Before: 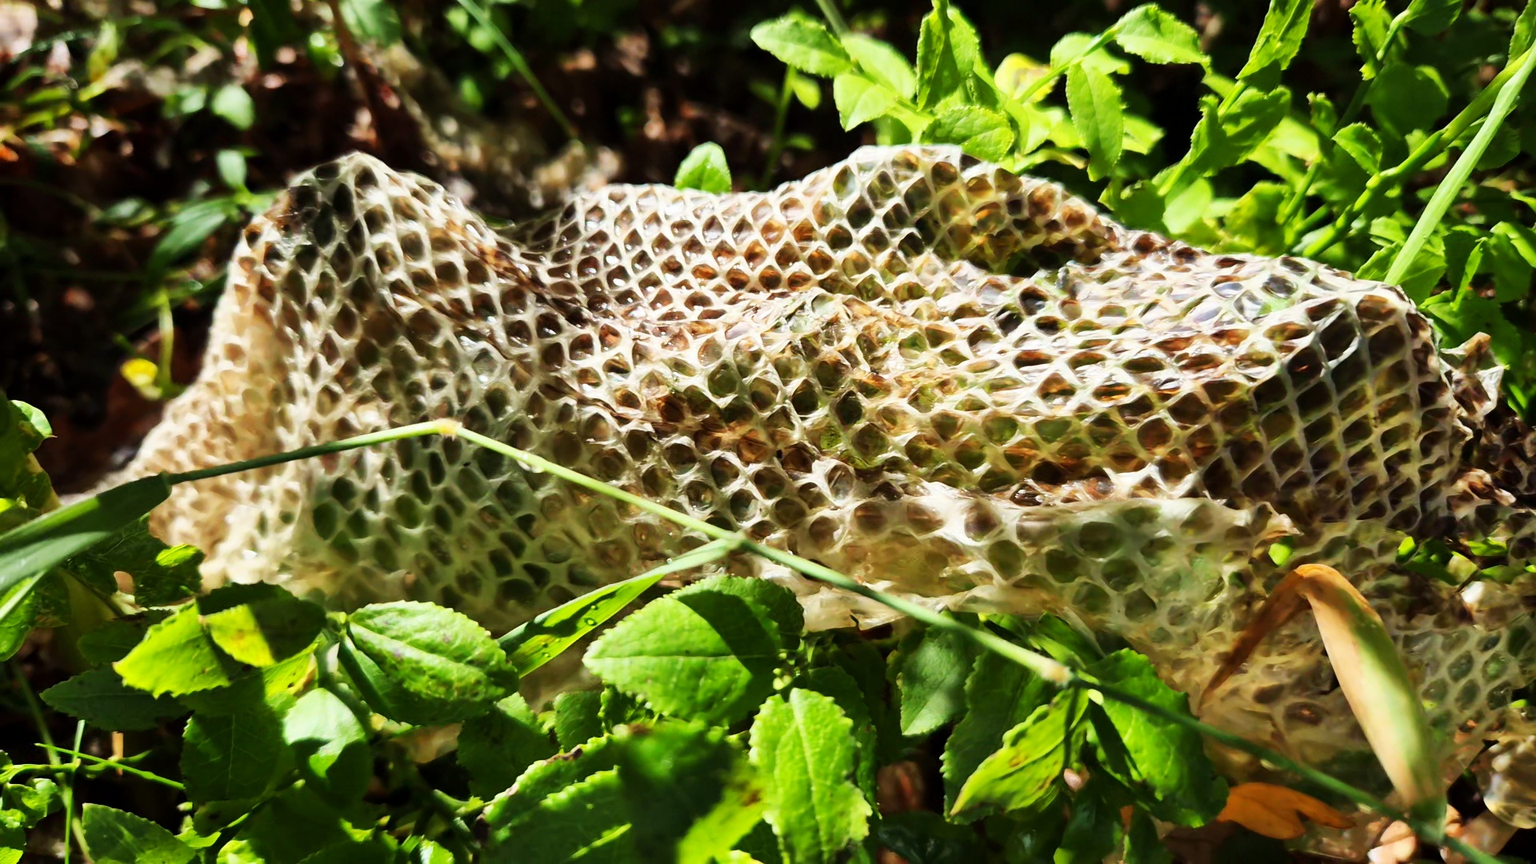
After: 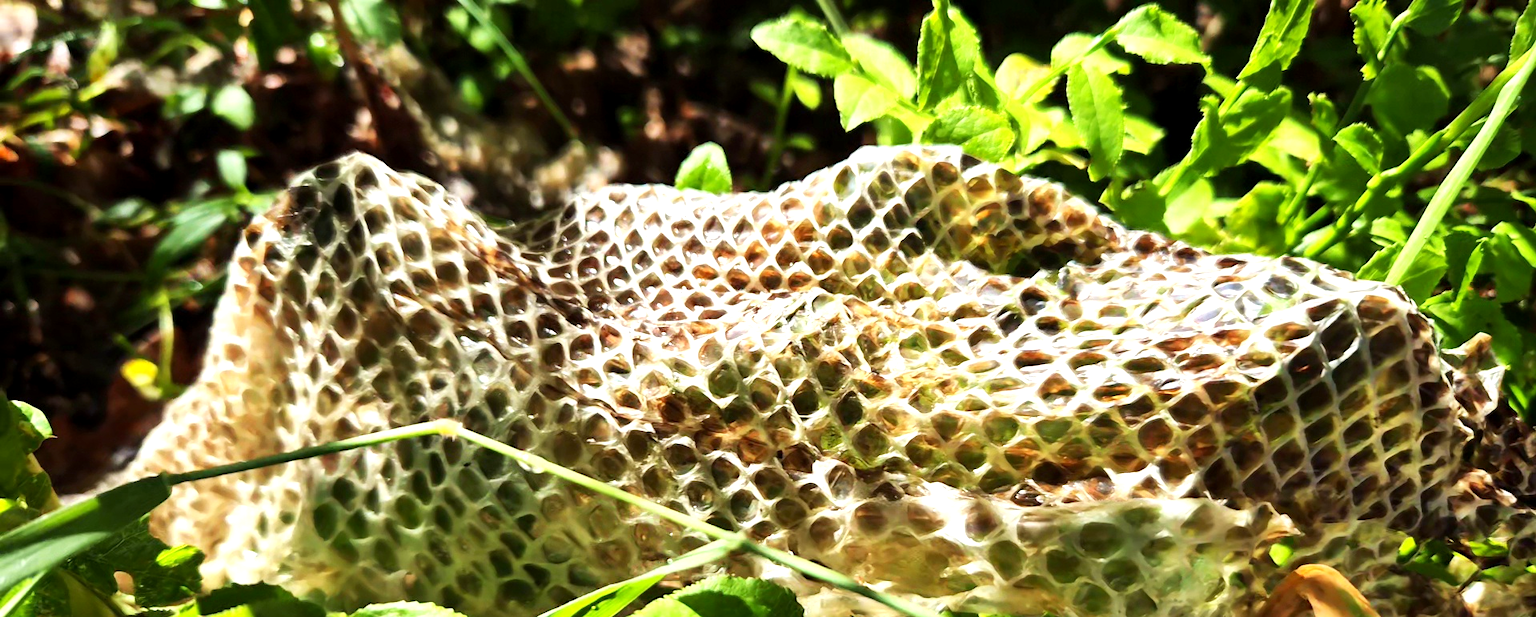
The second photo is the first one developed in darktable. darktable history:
crop: bottom 28.576%
exposure: black level correction 0.001, exposure 0.5 EV, compensate exposure bias true, compensate highlight preservation false
